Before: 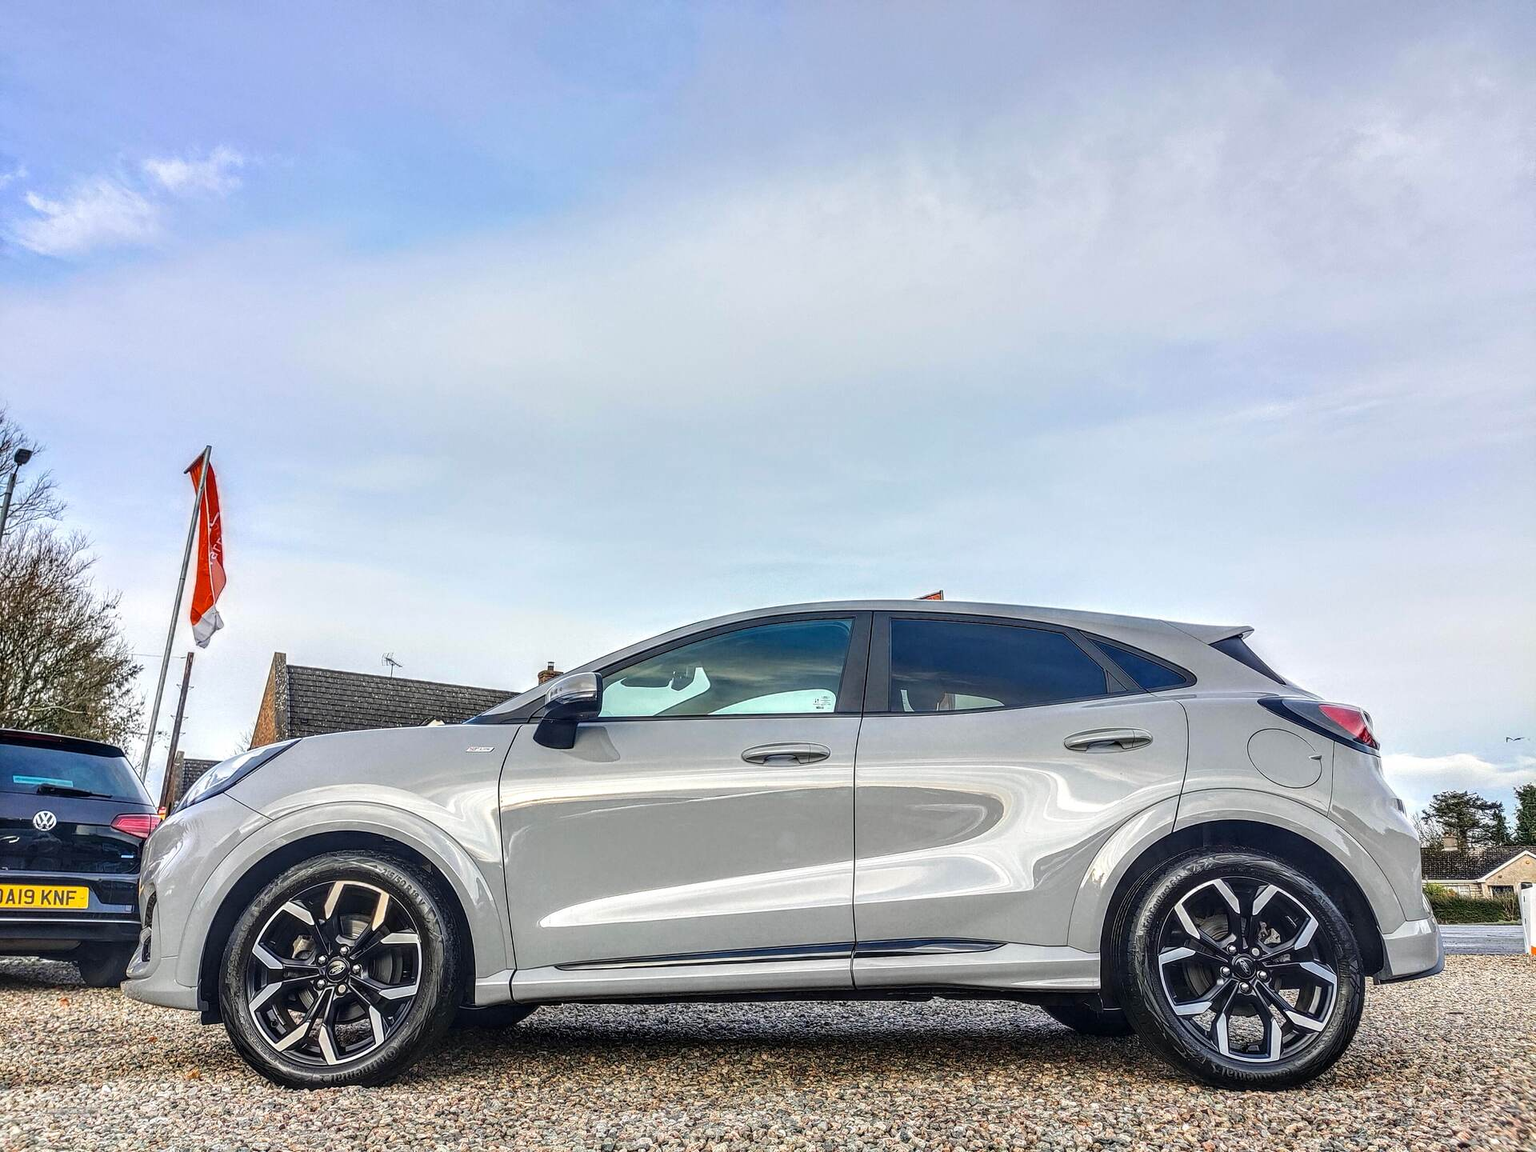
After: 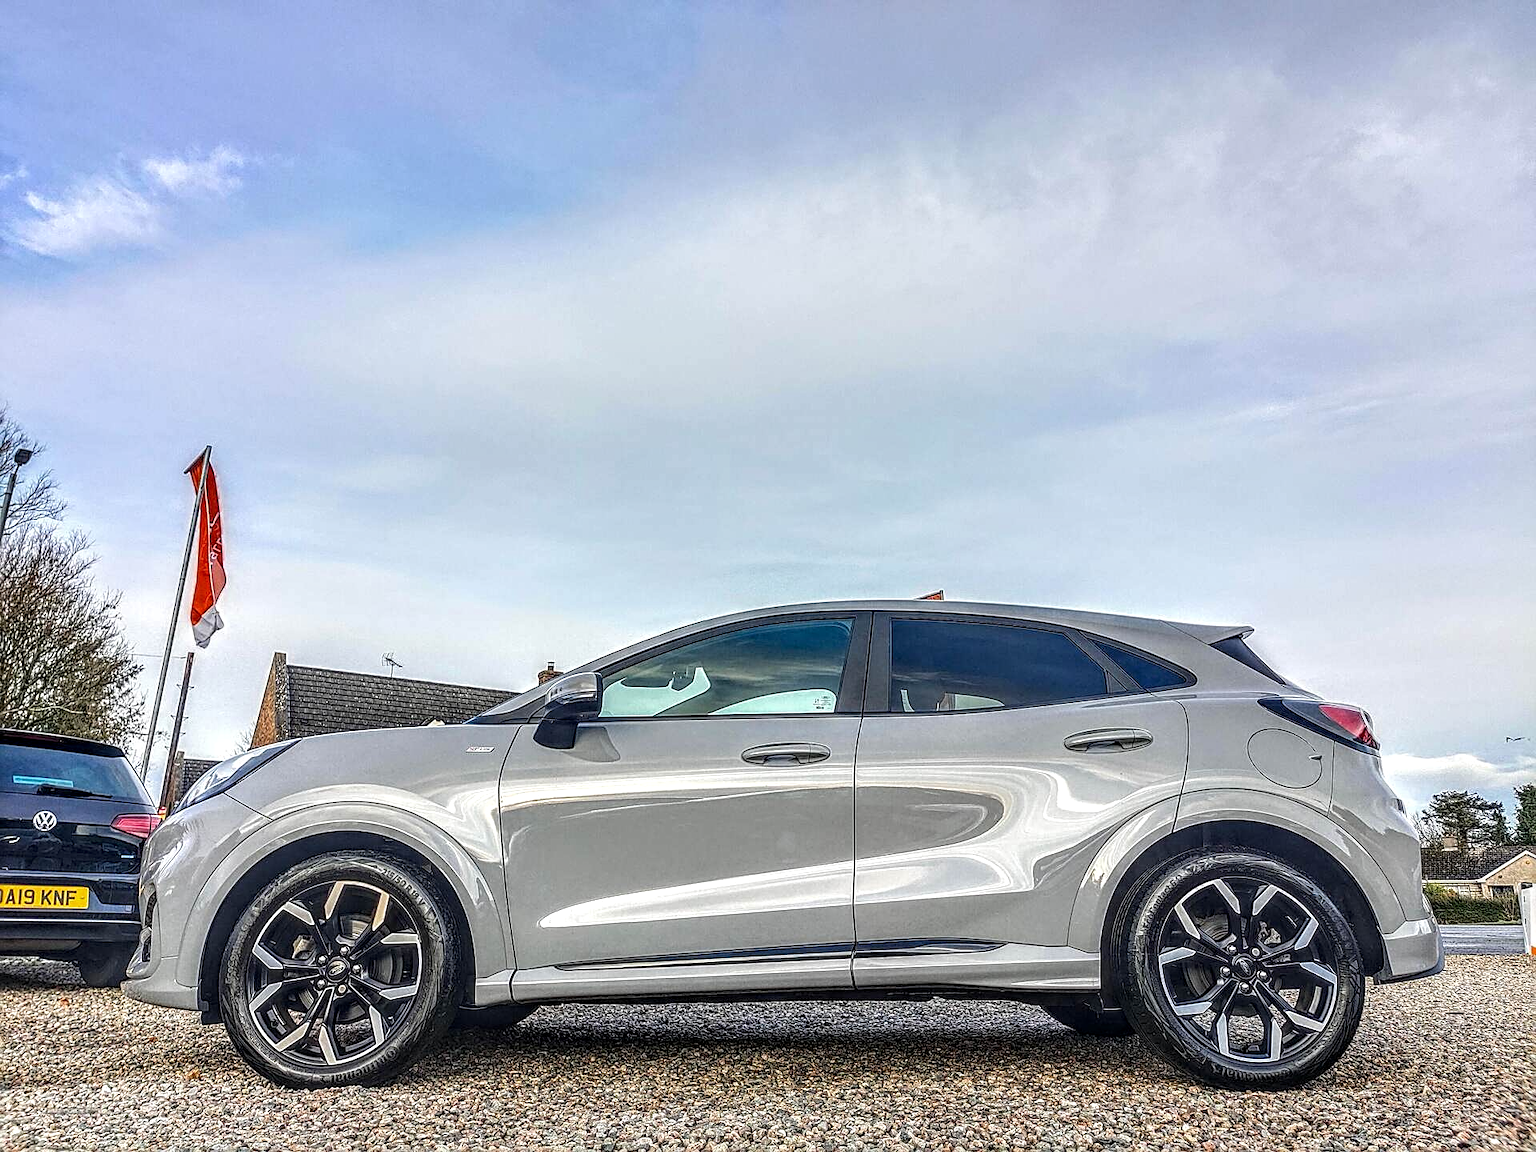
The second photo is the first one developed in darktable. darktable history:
local contrast: highlights 63%, detail 143%, midtone range 0.423
exposure: exposure -0.04 EV, compensate highlight preservation false
sharpen: on, module defaults
